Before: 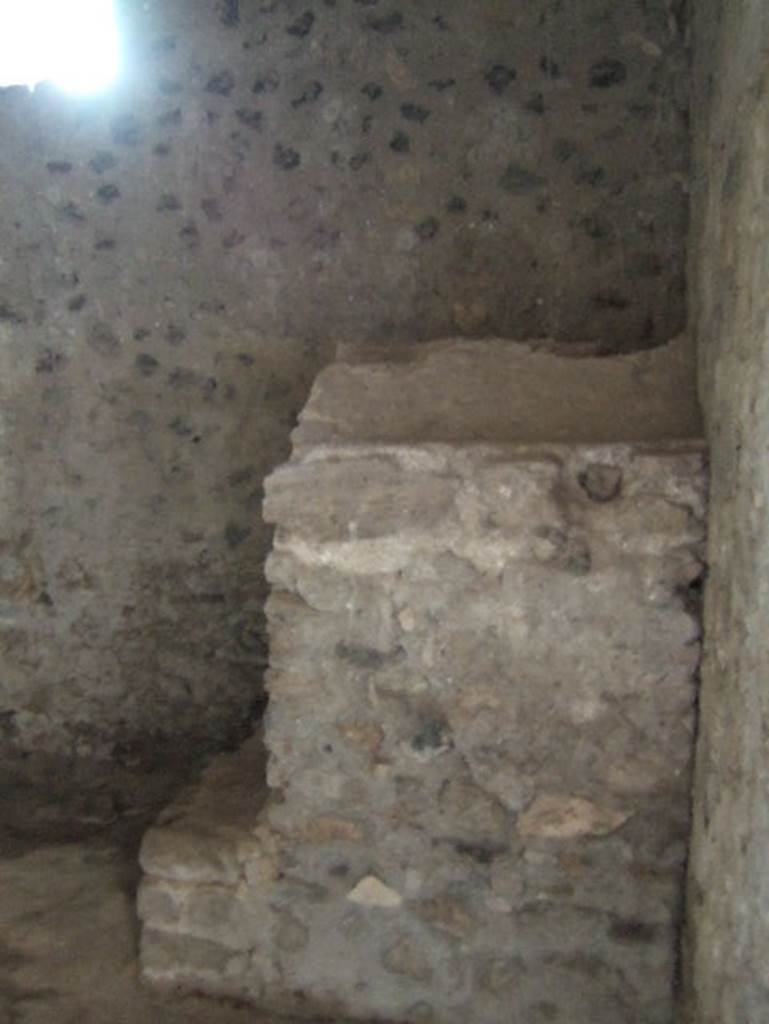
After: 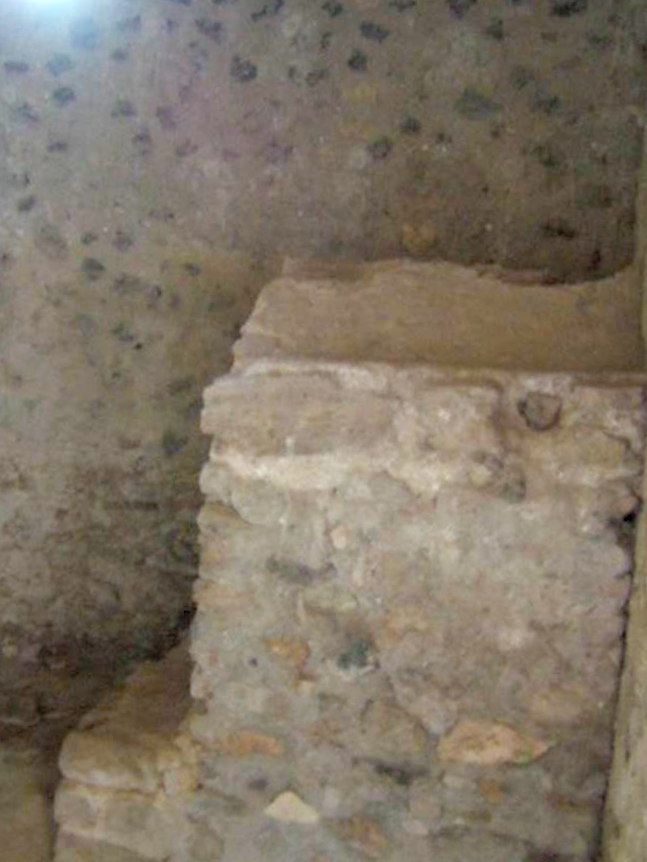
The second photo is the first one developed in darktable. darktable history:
crop and rotate: angle -3.08°, left 5.22%, top 5.212%, right 4.704%, bottom 4.709%
contrast brightness saturation: brightness 0.127
exposure: black level correction 0.007, exposure 0.159 EV, compensate highlight preservation false
shadows and highlights: shadows 24.99, highlights -23.18, shadows color adjustment 99.13%, highlights color adjustment 0.566%
color calibration: illuminant same as pipeline (D50), adaptation none (bypass), x 0.332, y 0.334, temperature 5008.24 K
color balance rgb: perceptual saturation grading › global saturation 38.844%, perceptual saturation grading › highlights -25.335%, perceptual saturation grading › mid-tones 35.328%, perceptual saturation grading › shadows 35.033%
